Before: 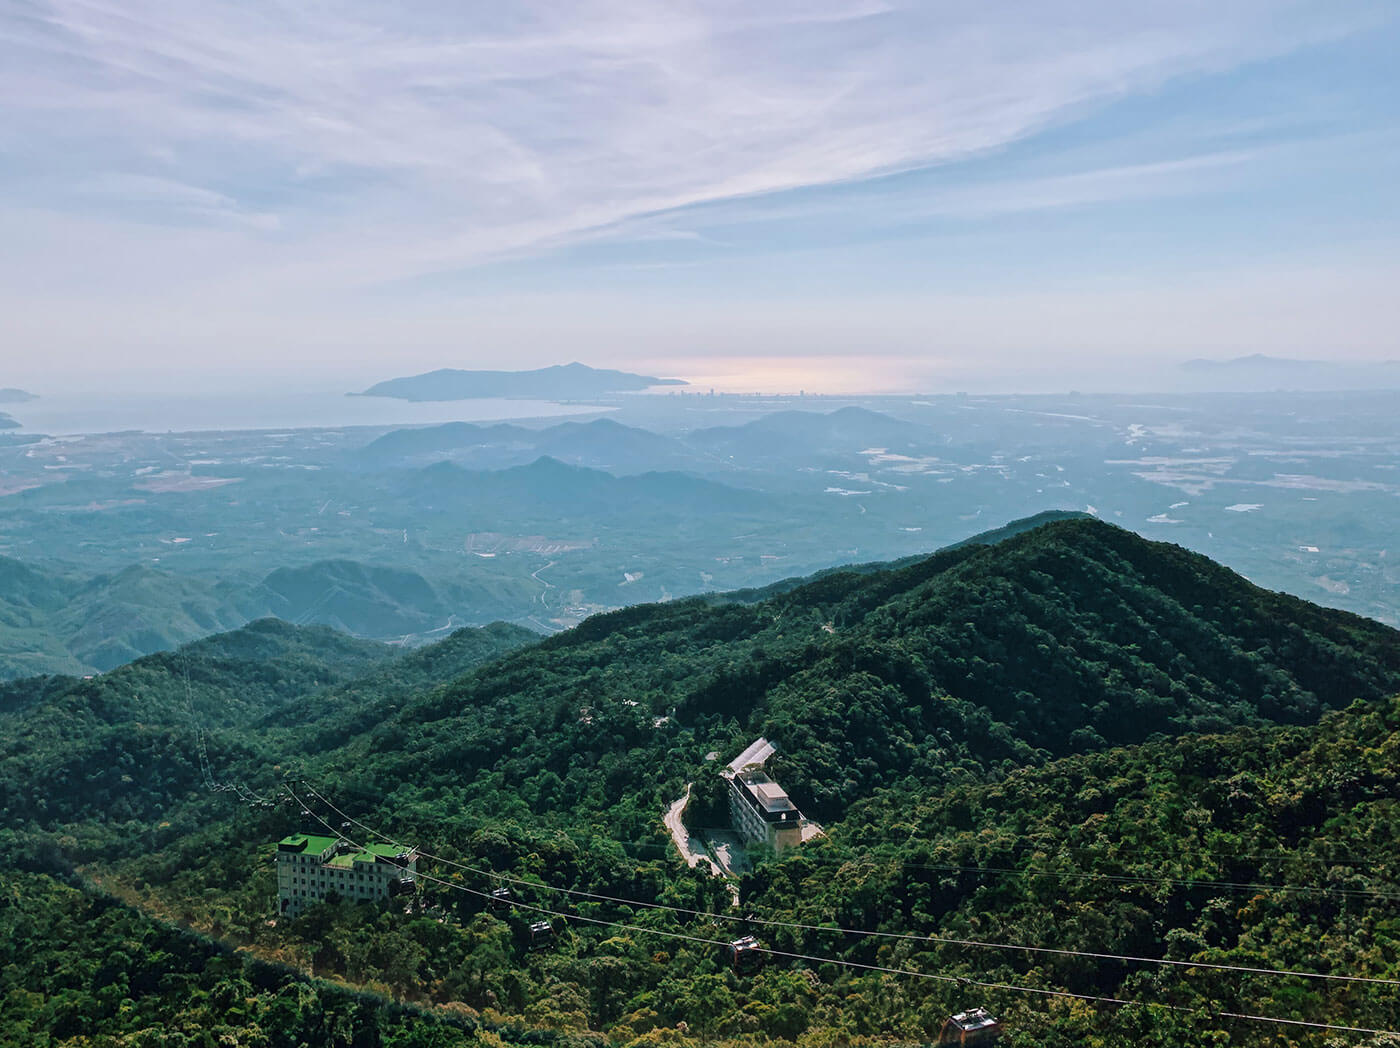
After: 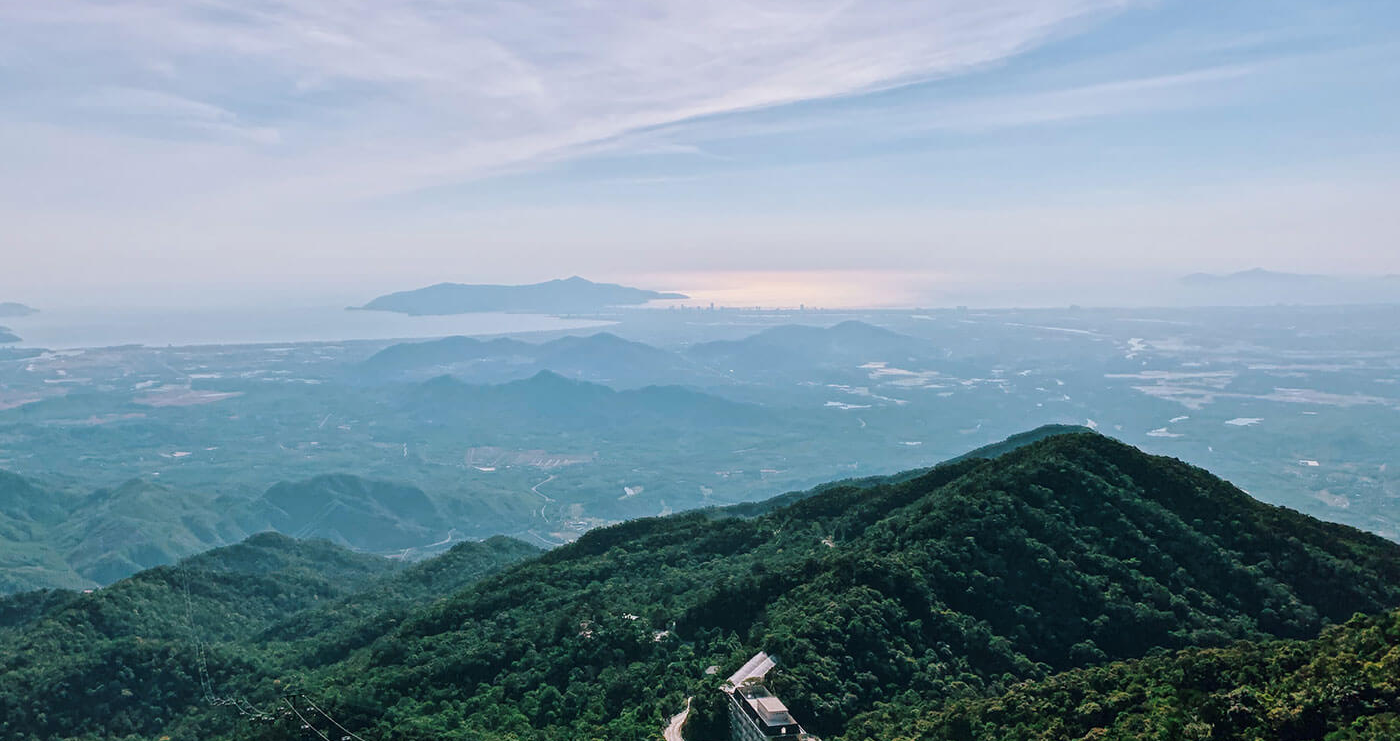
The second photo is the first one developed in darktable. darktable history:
crop and rotate: top 8.291%, bottom 20.979%
